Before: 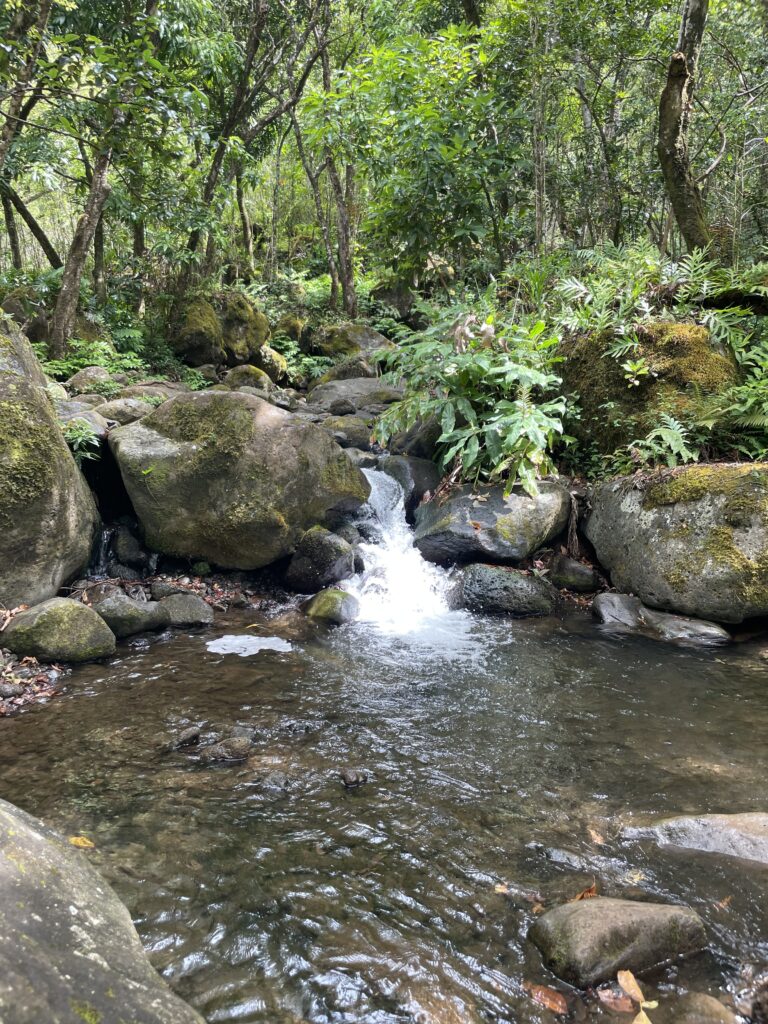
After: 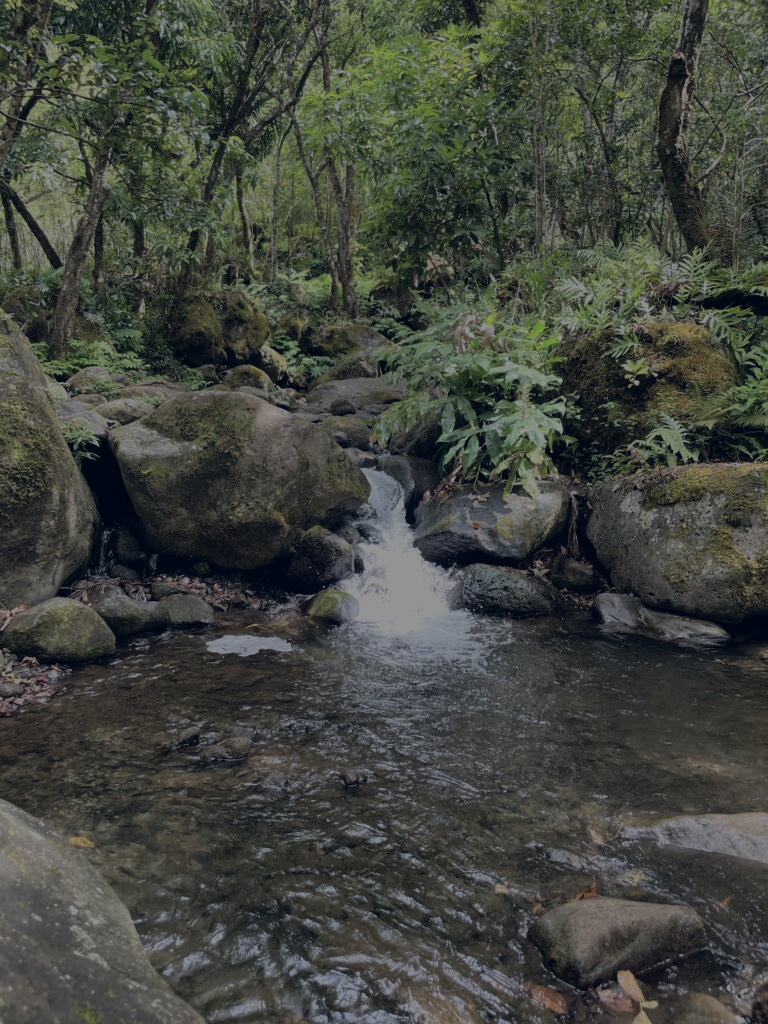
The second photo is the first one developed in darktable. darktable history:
tone equalizer: -8 EV -0.737 EV, -7 EV -0.689 EV, -6 EV -0.586 EV, -5 EV -0.419 EV, -3 EV 0.373 EV, -2 EV 0.6 EV, -1 EV 0.689 EV, +0 EV 0.762 EV
color balance rgb: global offset › luminance 0.407%, global offset › chroma 0.209%, global offset › hue 255.32°, perceptual saturation grading › global saturation -0.116%, perceptual brilliance grading › global brilliance -47.701%
